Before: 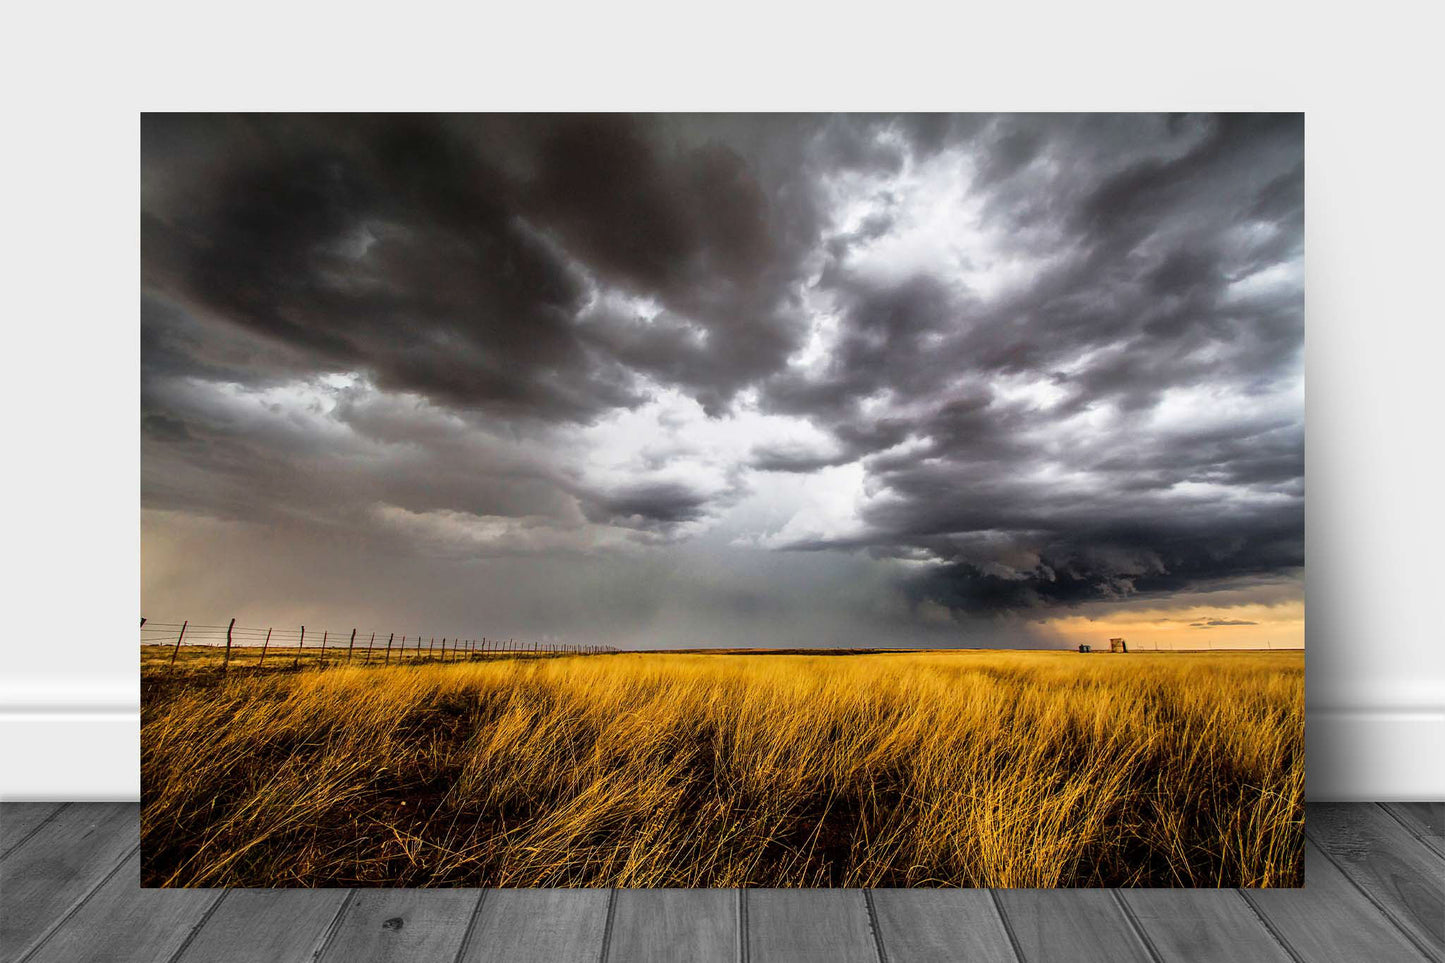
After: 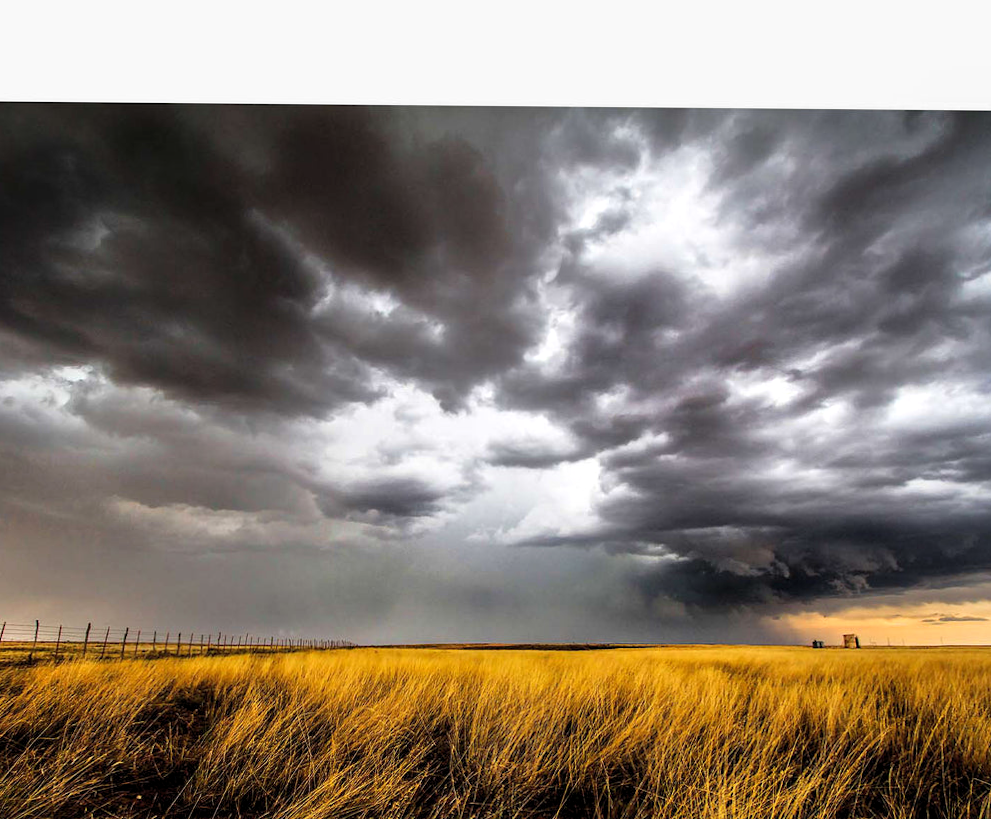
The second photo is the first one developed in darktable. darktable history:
crop: left 18.479%, right 12.2%, bottom 13.971%
levels: levels [0.016, 0.484, 0.953]
rotate and perspective: rotation 0.174°, lens shift (vertical) 0.013, lens shift (horizontal) 0.019, shear 0.001, automatic cropping original format, crop left 0.007, crop right 0.991, crop top 0.016, crop bottom 0.997
